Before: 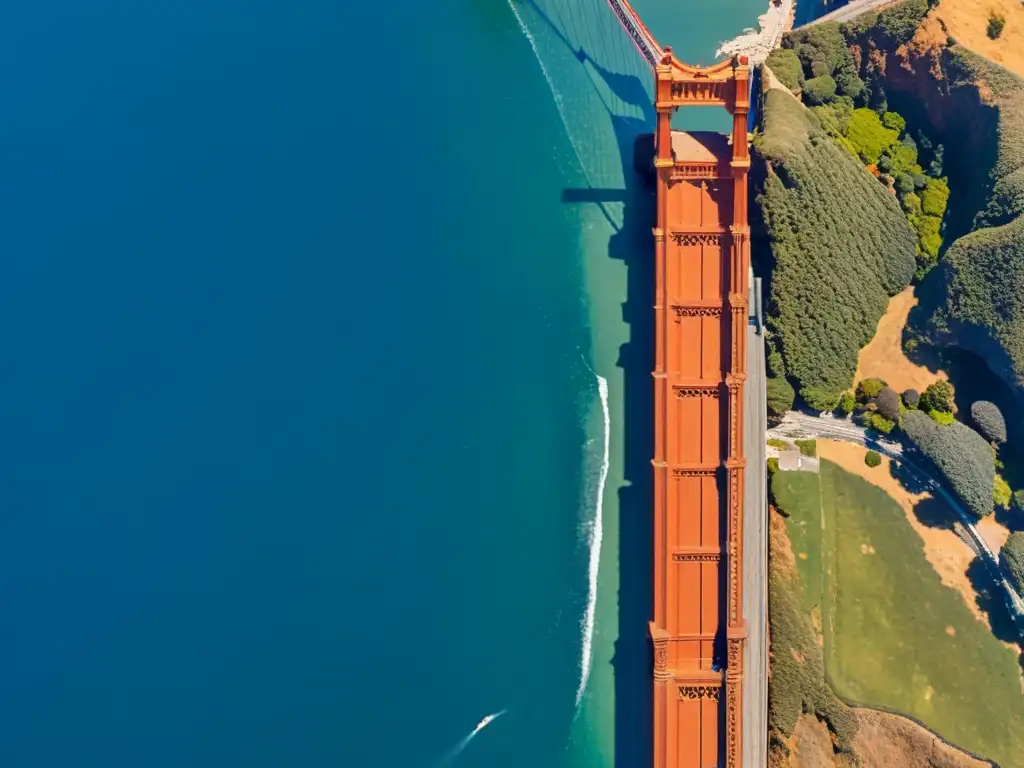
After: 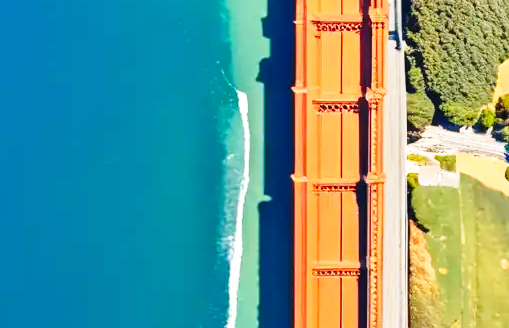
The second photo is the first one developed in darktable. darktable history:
crop: left 35.188%, top 37.126%, right 15.062%, bottom 20.038%
base curve: curves: ch0 [(0, 0) (0.026, 0.03) (0.109, 0.232) (0.351, 0.748) (0.669, 0.968) (1, 1)], preserve colors none
